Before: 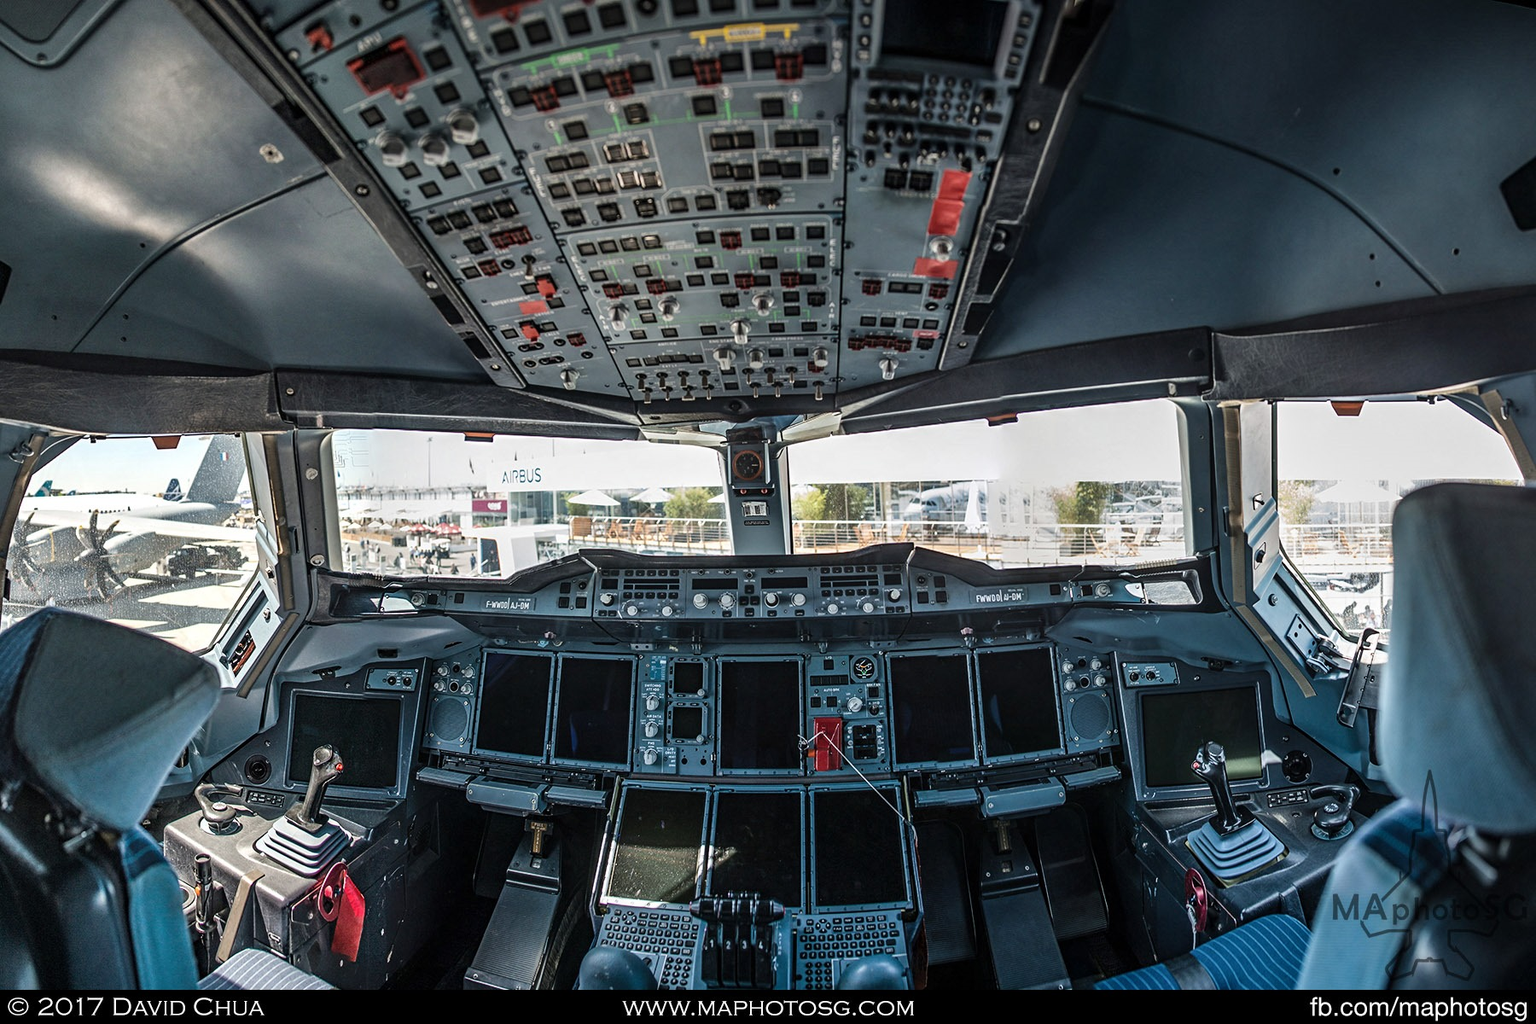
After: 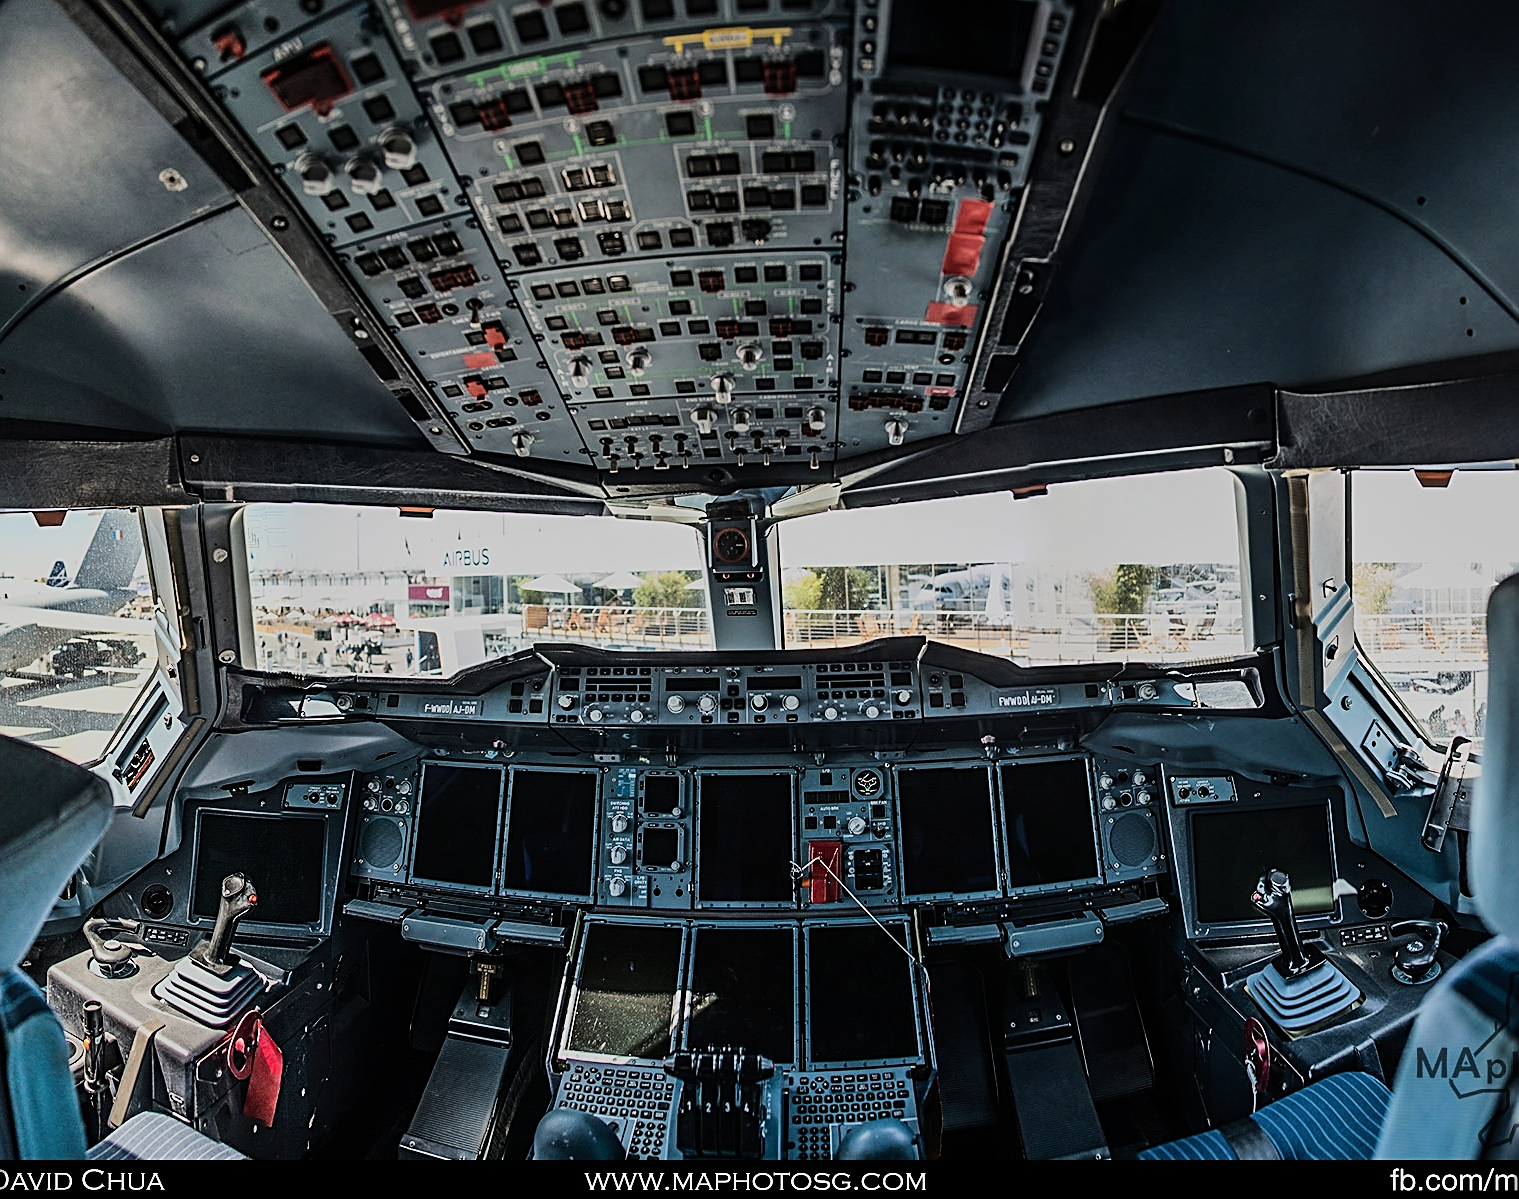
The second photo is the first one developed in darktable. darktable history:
sharpen: on, module defaults
exposure: black level correction 0, exposure -0.715 EV, compensate exposure bias true, compensate highlight preservation false
tone equalizer: -7 EV 0.161 EV, -6 EV 0.577 EV, -5 EV 1.16 EV, -4 EV 1.35 EV, -3 EV 1.18 EV, -2 EV 0.6 EV, -1 EV 0.15 EV, edges refinement/feathering 500, mask exposure compensation -1.57 EV, preserve details no
crop: left 8.088%, right 7.492%
